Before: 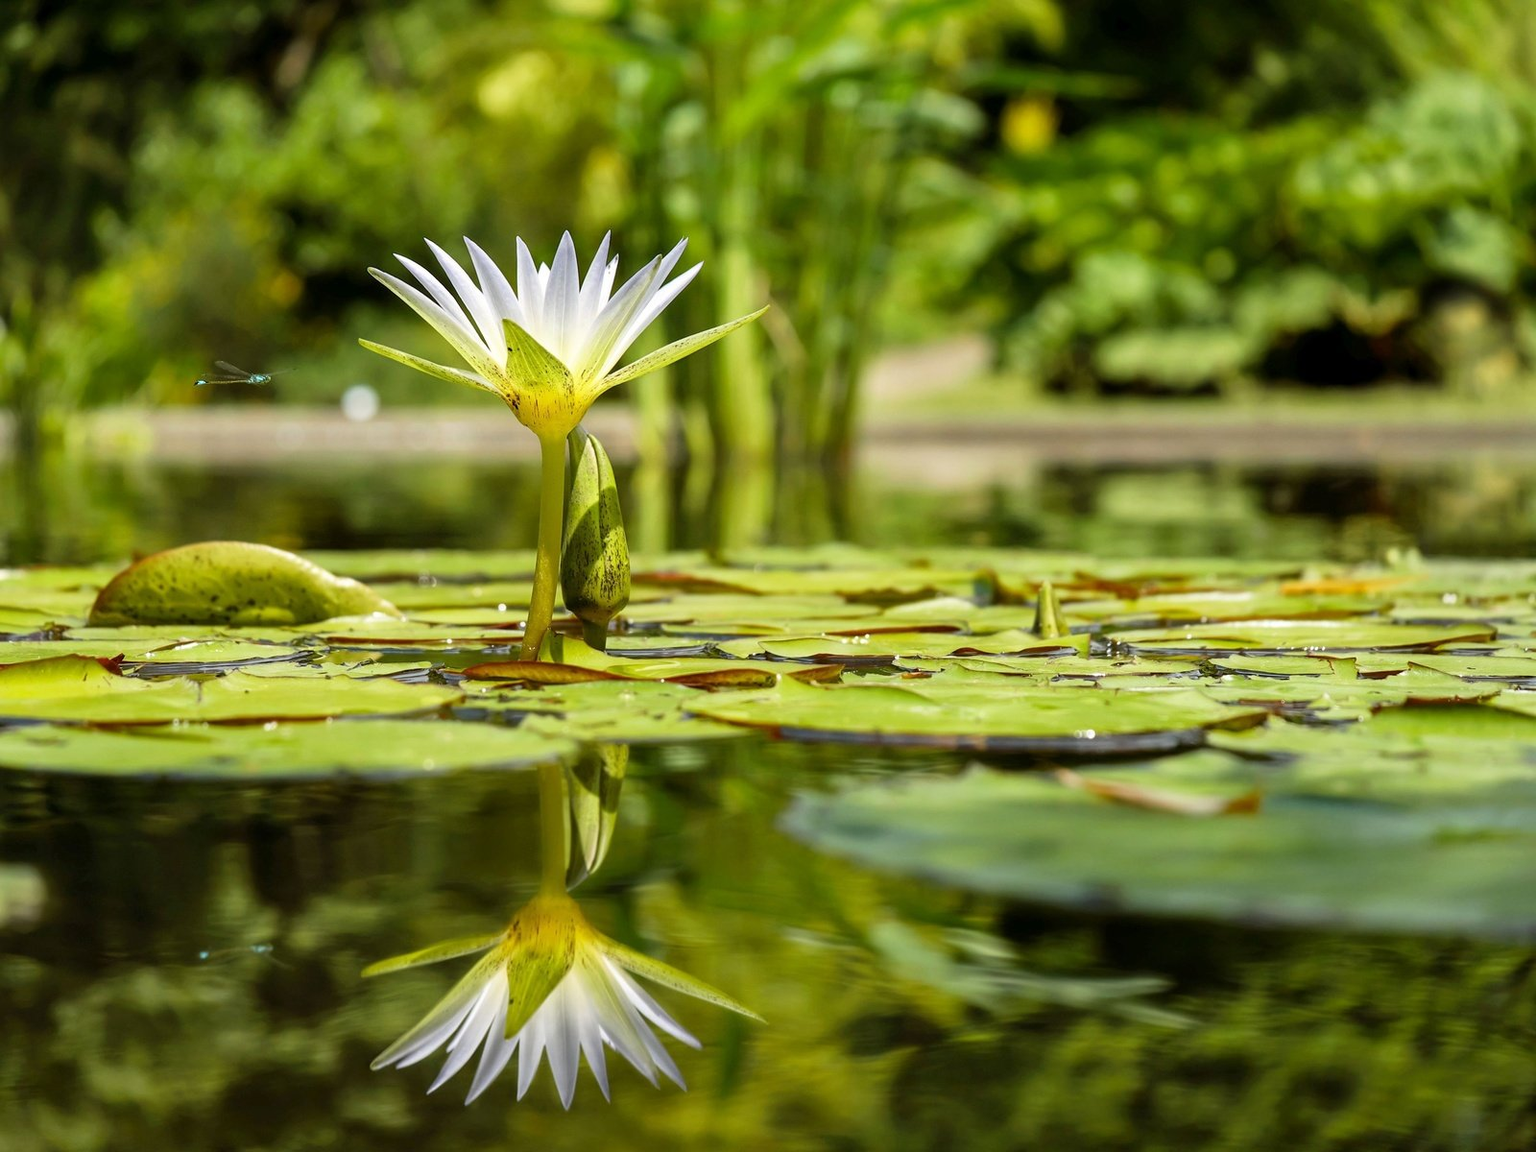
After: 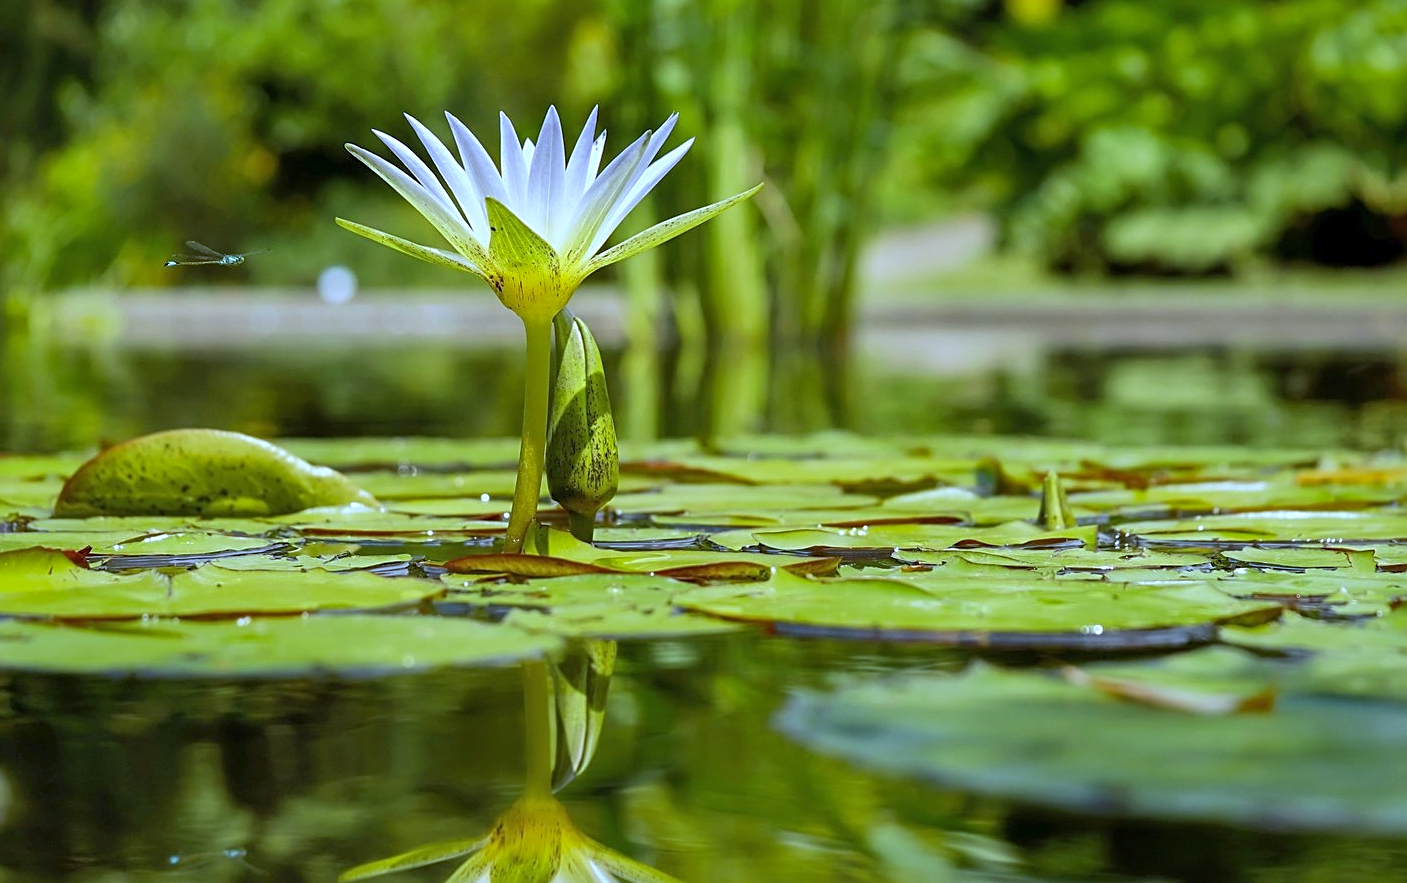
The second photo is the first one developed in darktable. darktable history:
white balance: red 0.871, blue 1.249
crop and rotate: left 2.425%, top 11.305%, right 9.6%, bottom 15.08%
sharpen: on, module defaults
shadows and highlights: on, module defaults
